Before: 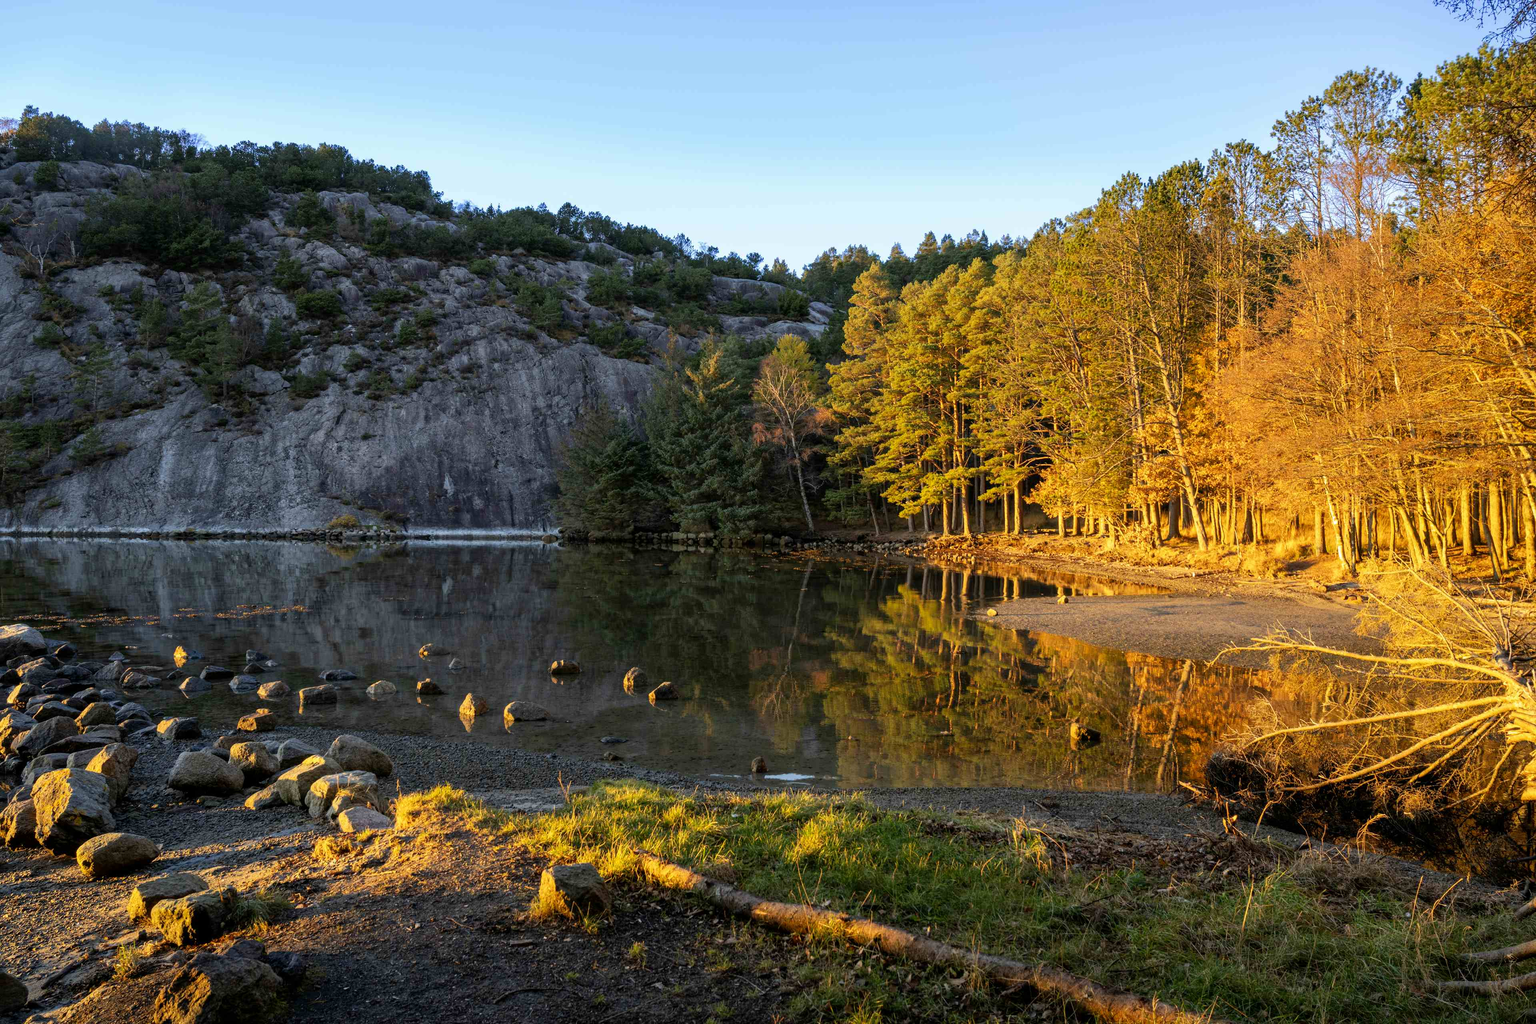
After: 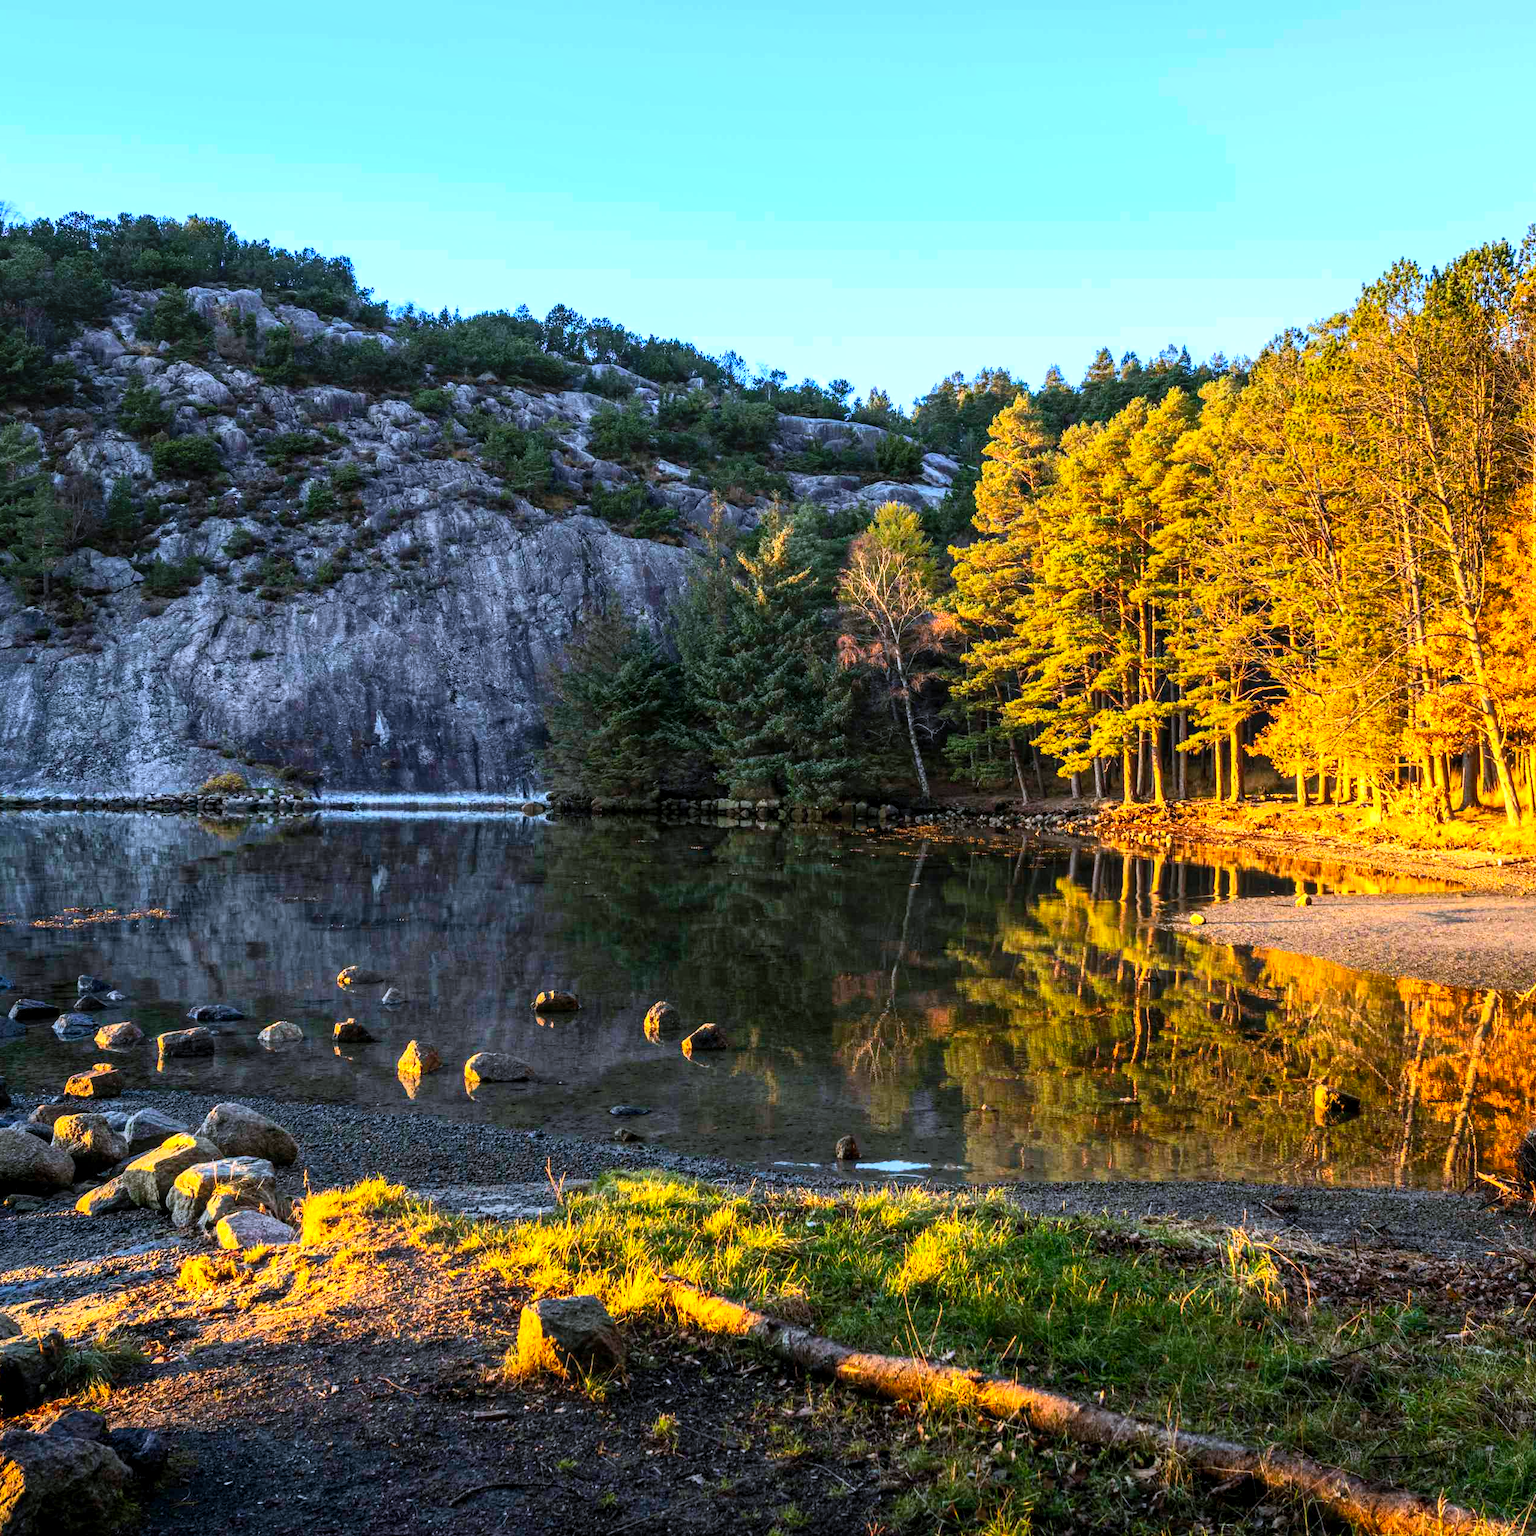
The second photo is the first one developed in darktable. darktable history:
contrast brightness saturation: contrast 0.2, brightness 0.16, saturation 0.22
crop and rotate: left 12.673%, right 20.66%
local contrast: on, module defaults
tone equalizer: -8 EV -0.417 EV, -7 EV -0.389 EV, -6 EV -0.333 EV, -5 EV -0.222 EV, -3 EV 0.222 EV, -2 EV 0.333 EV, -1 EV 0.389 EV, +0 EV 0.417 EV, edges refinement/feathering 500, mask exposure compensation -1.57 EV, preserve details no
color calibration: illuminant as shot in camera, x 0.37, y 0.382, temperature 4313.32 K
